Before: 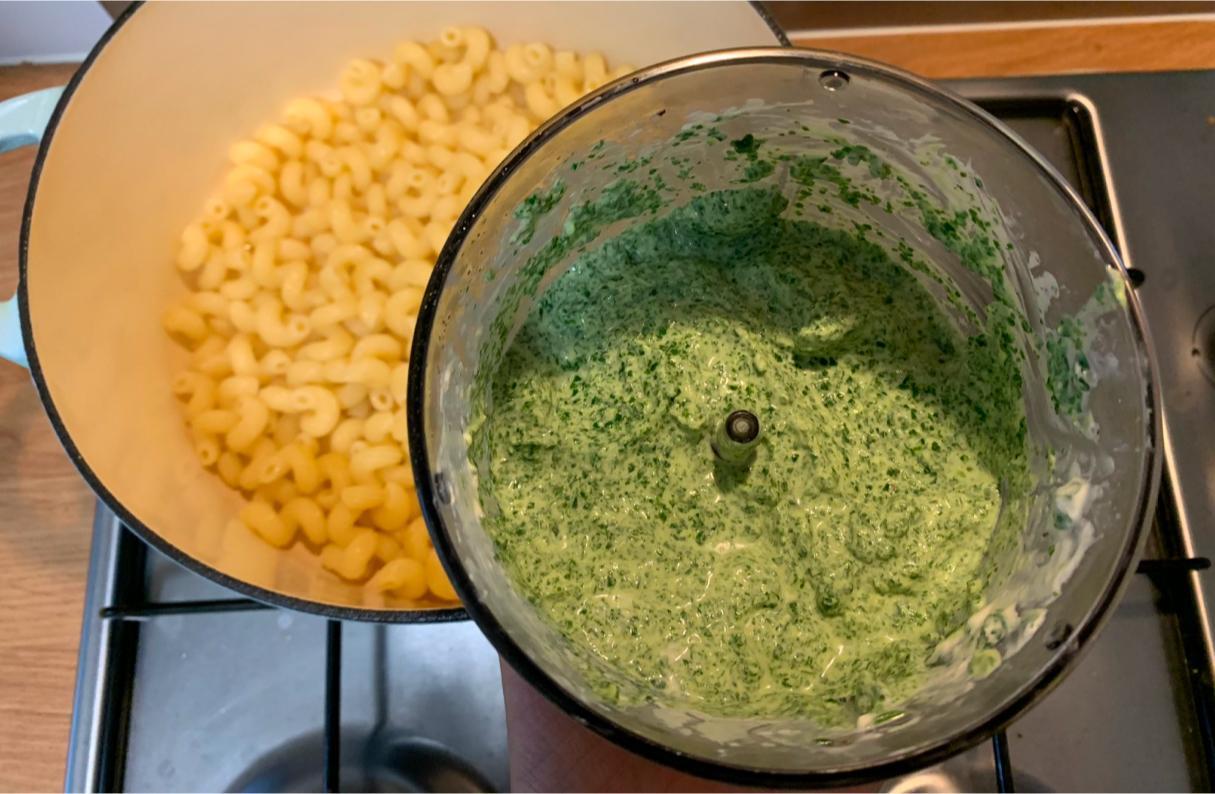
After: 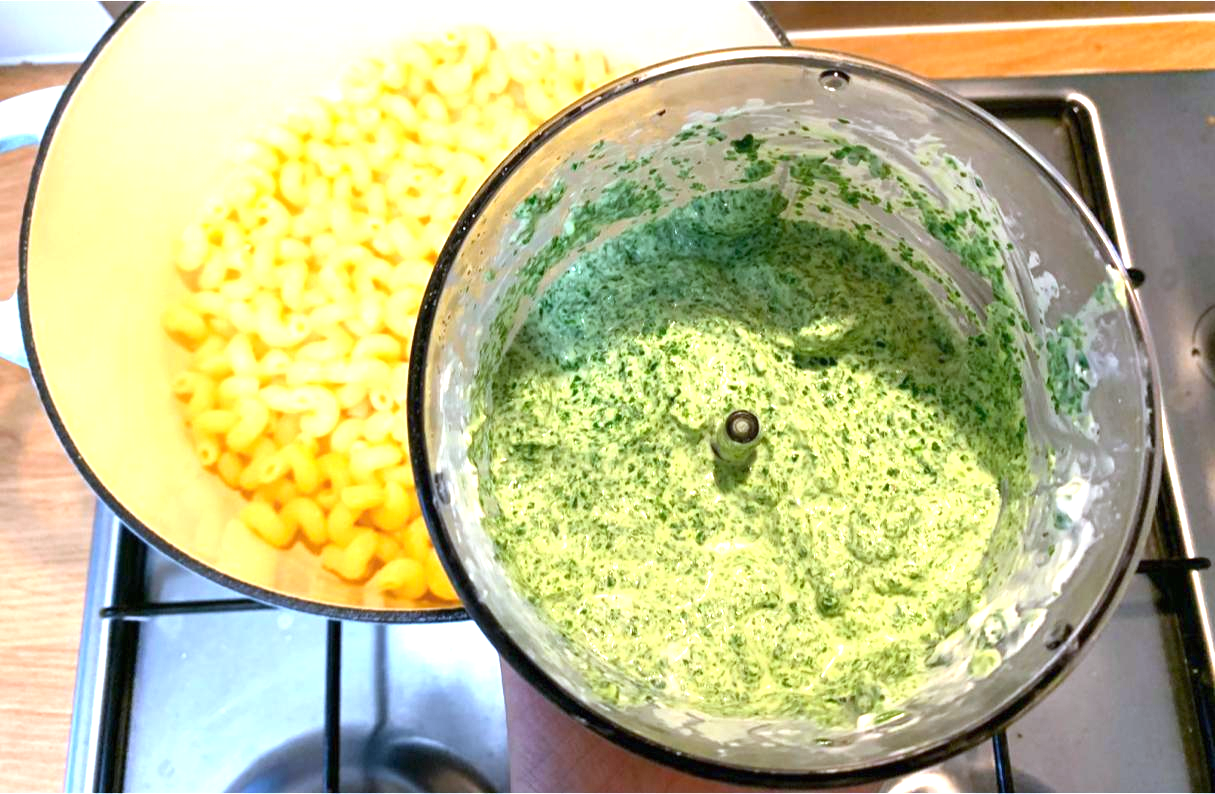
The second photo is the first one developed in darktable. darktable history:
white balance: red 0.948, green 1.02, blue 1.176
exposure: black level correction 0, exposure 1.5 EV, compensate highlight preservation false
